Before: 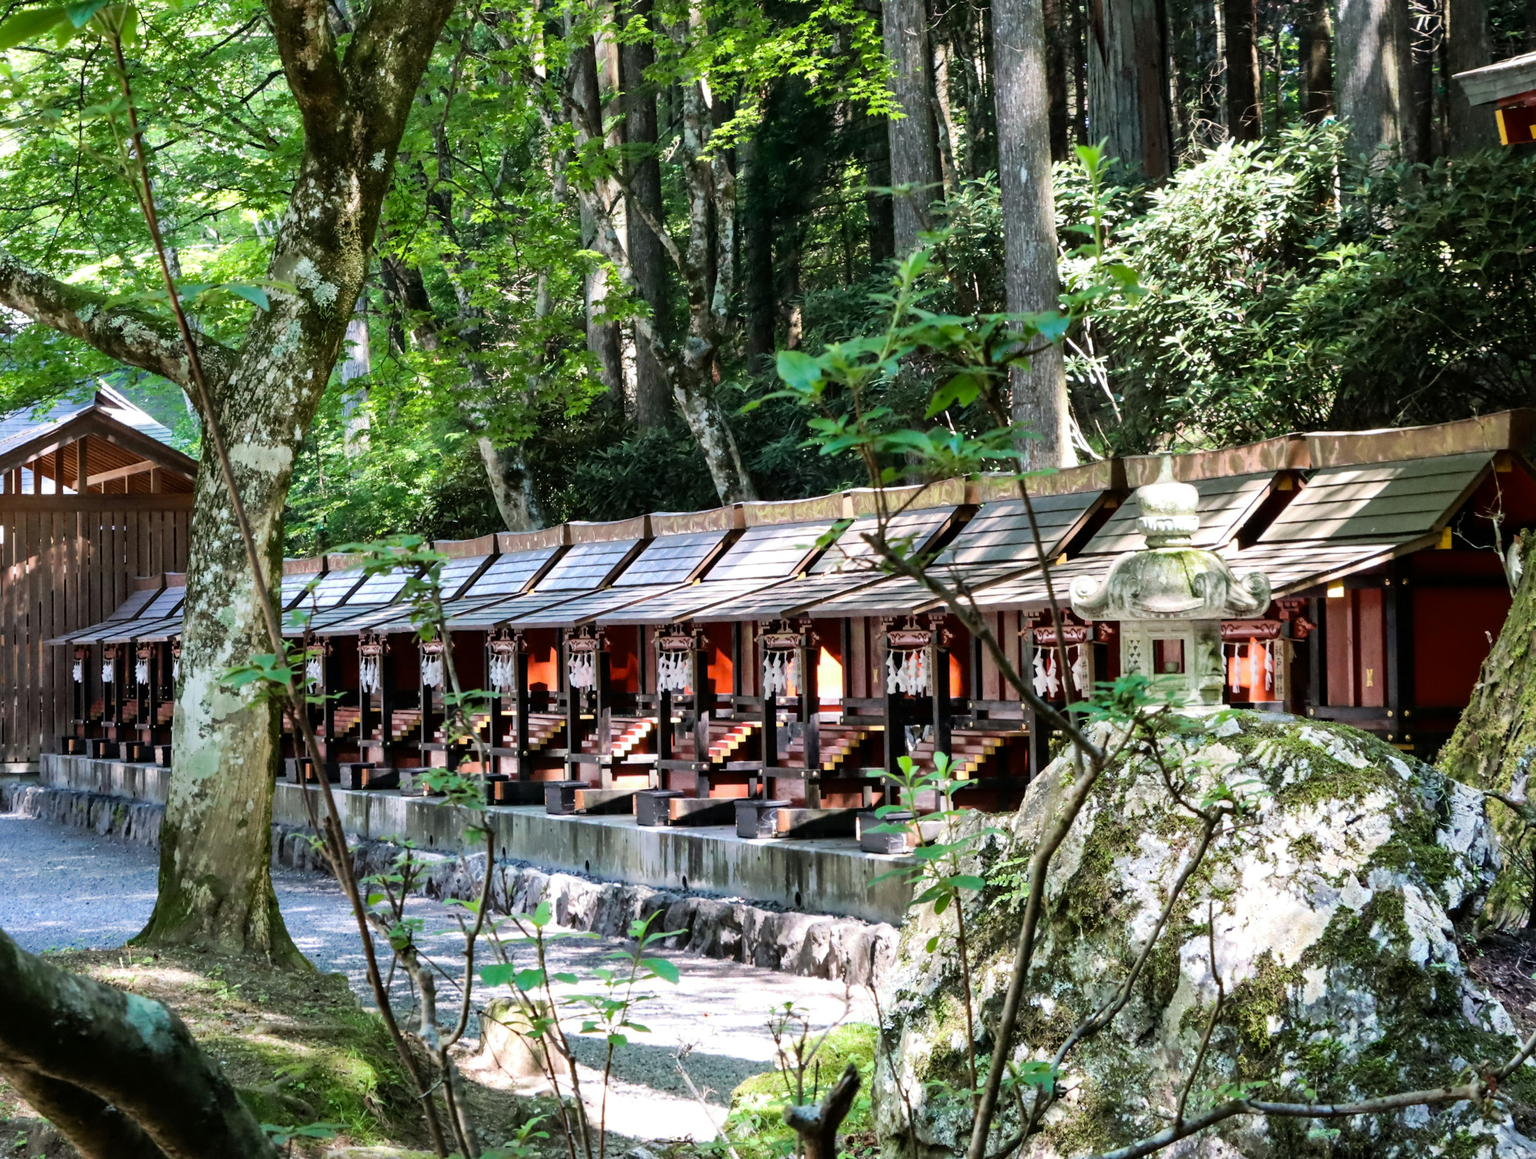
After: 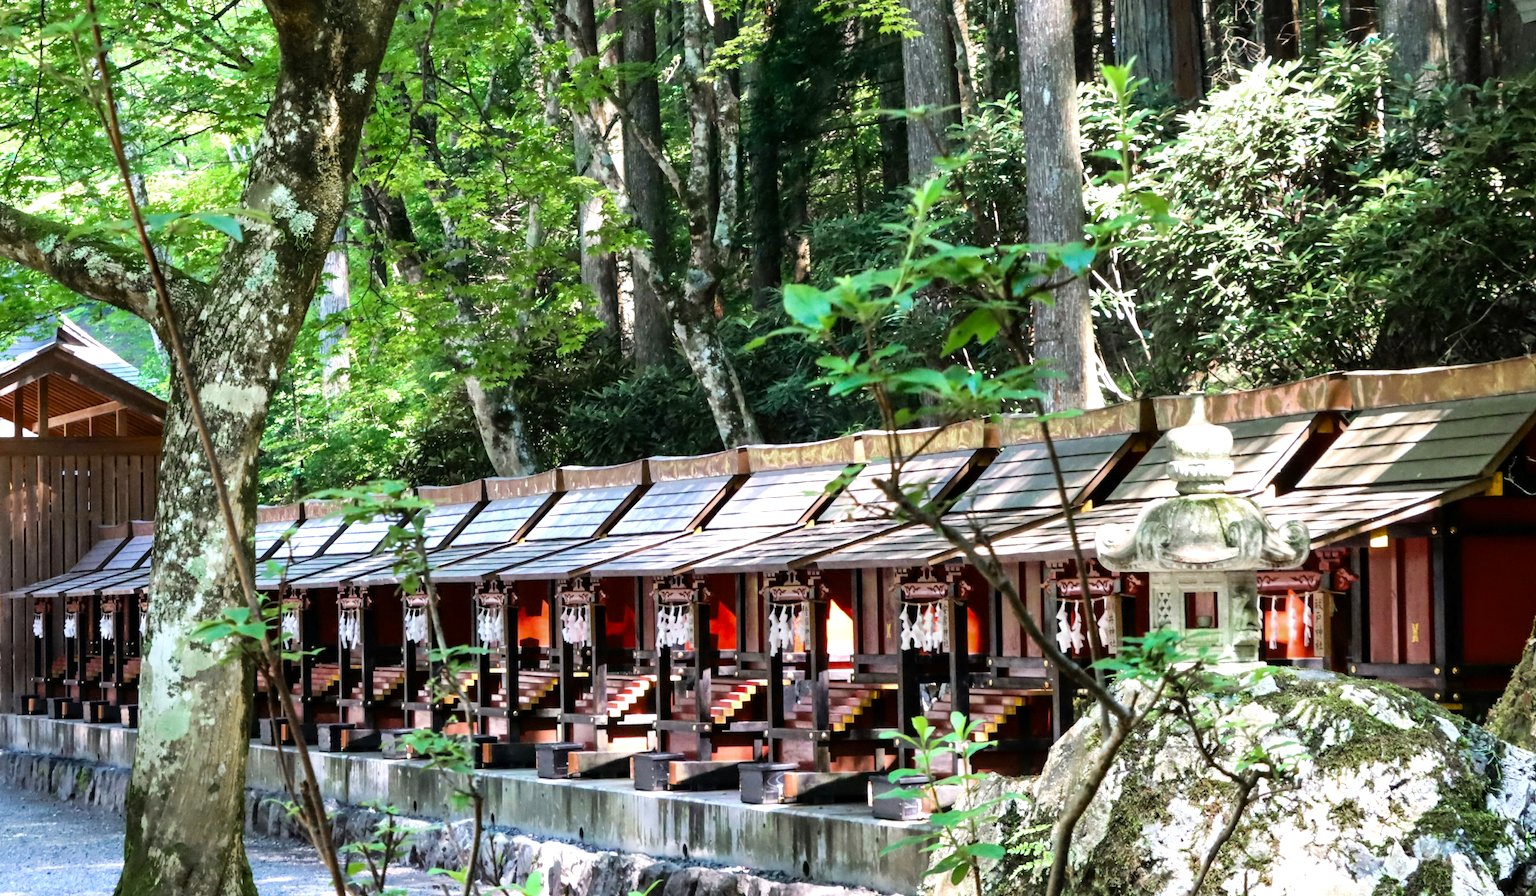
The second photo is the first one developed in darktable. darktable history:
crop: left 2.737%, top 7.287%, right 3.421%, bottom 20.179%
exposure: exposure 0.426 EV, compensate highlight preservation false
color zones: curves: ch0 [(0.11, 0.396) (0.195, 0.36) (0.25, 0.5) (0.303, 0.412) (0.357, 0.544) (0.75, 0.5) (0.967, 0.328)]; ch1 [(0, 0.468) (0.112, 0.512) (0.202, 0.6) (0.25, 0.5) (0.307, 0.352) (0.357, 0.544) (0.75, 0.5) (0.963, 0.524)]
